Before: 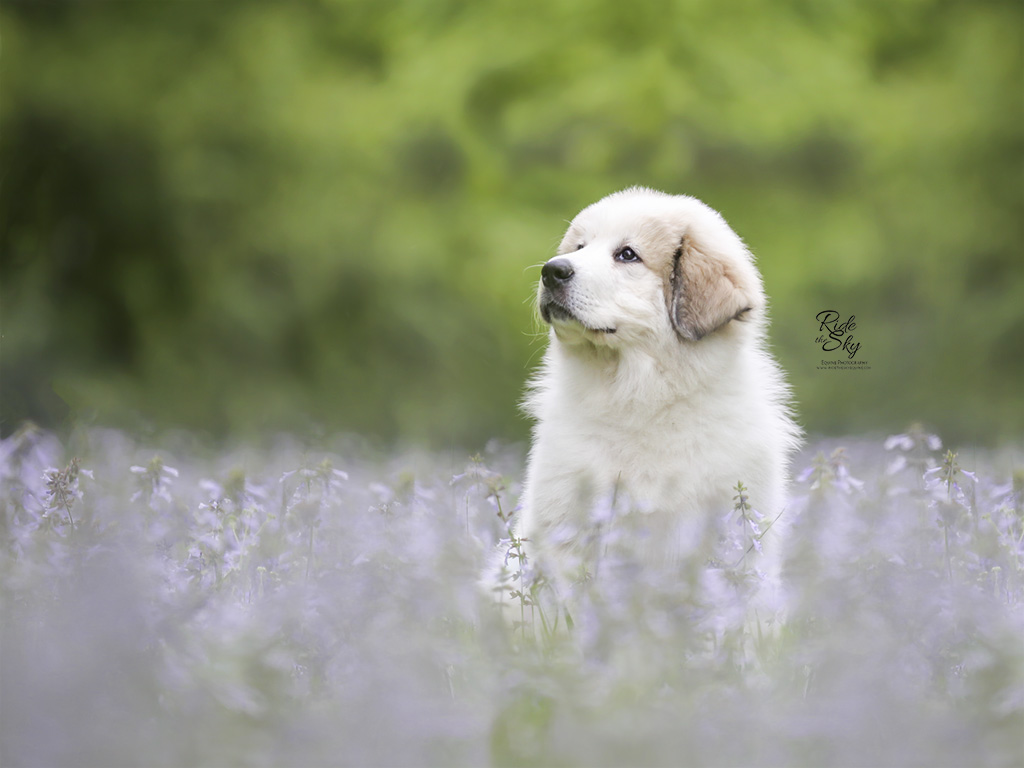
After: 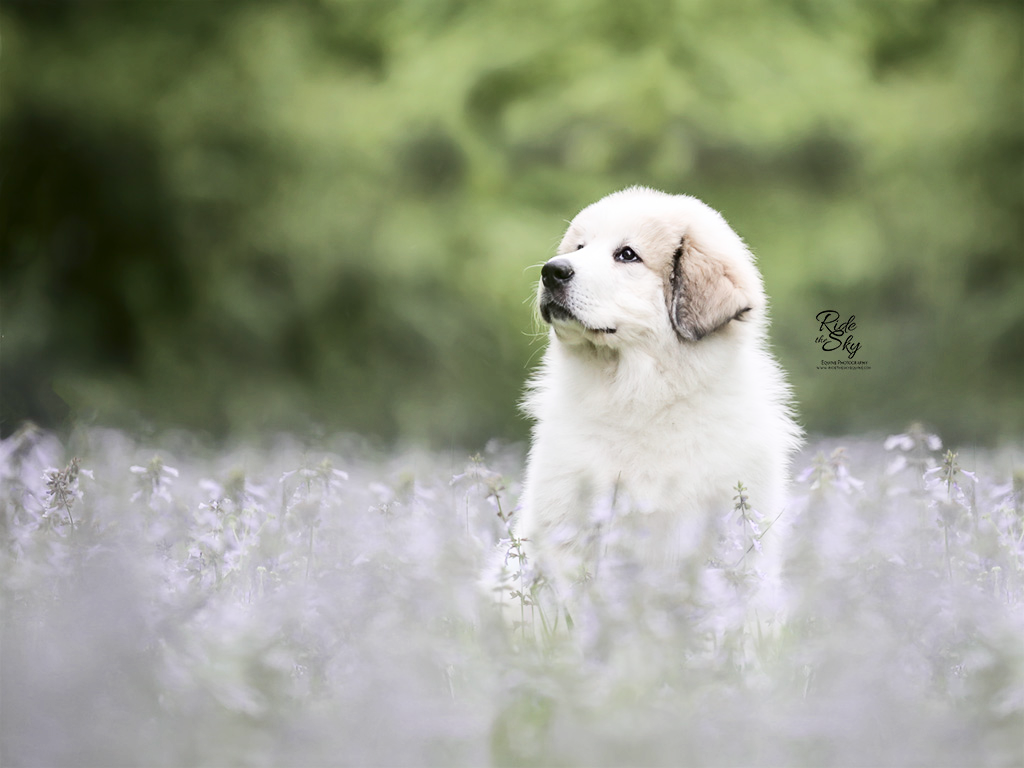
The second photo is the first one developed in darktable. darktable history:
contrast brightness saturation: contrast 0.248, saturation -0.315
